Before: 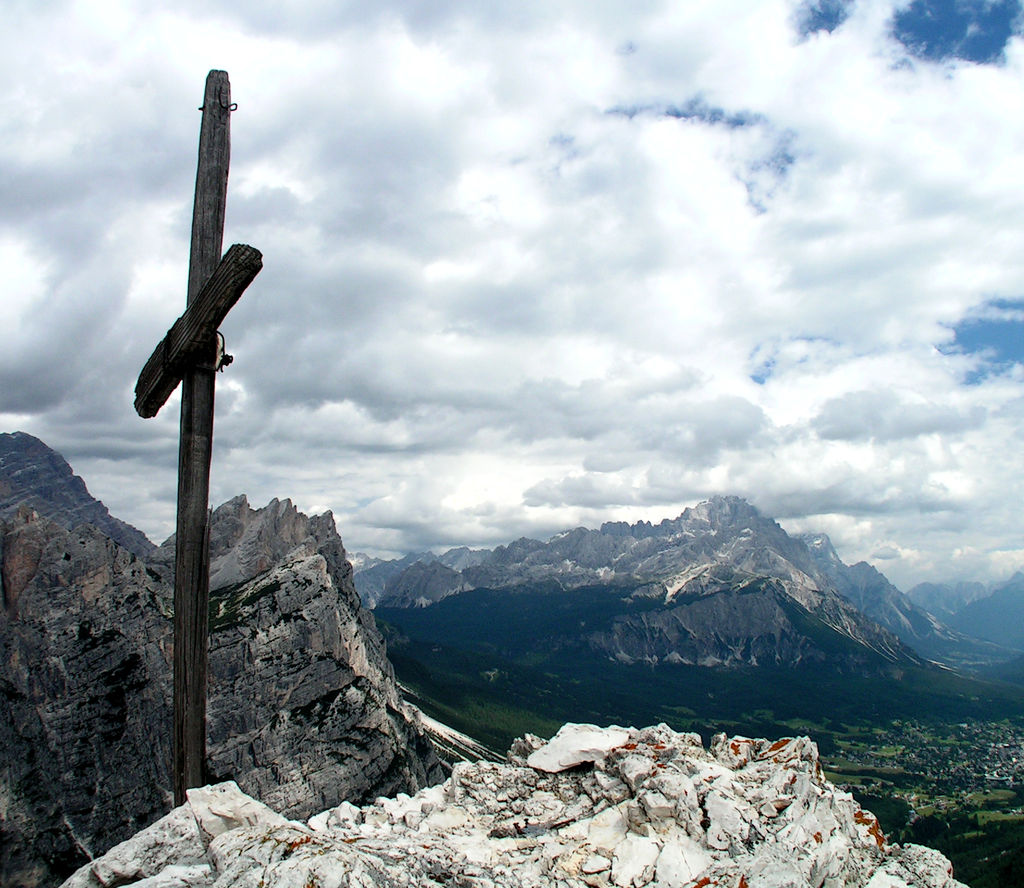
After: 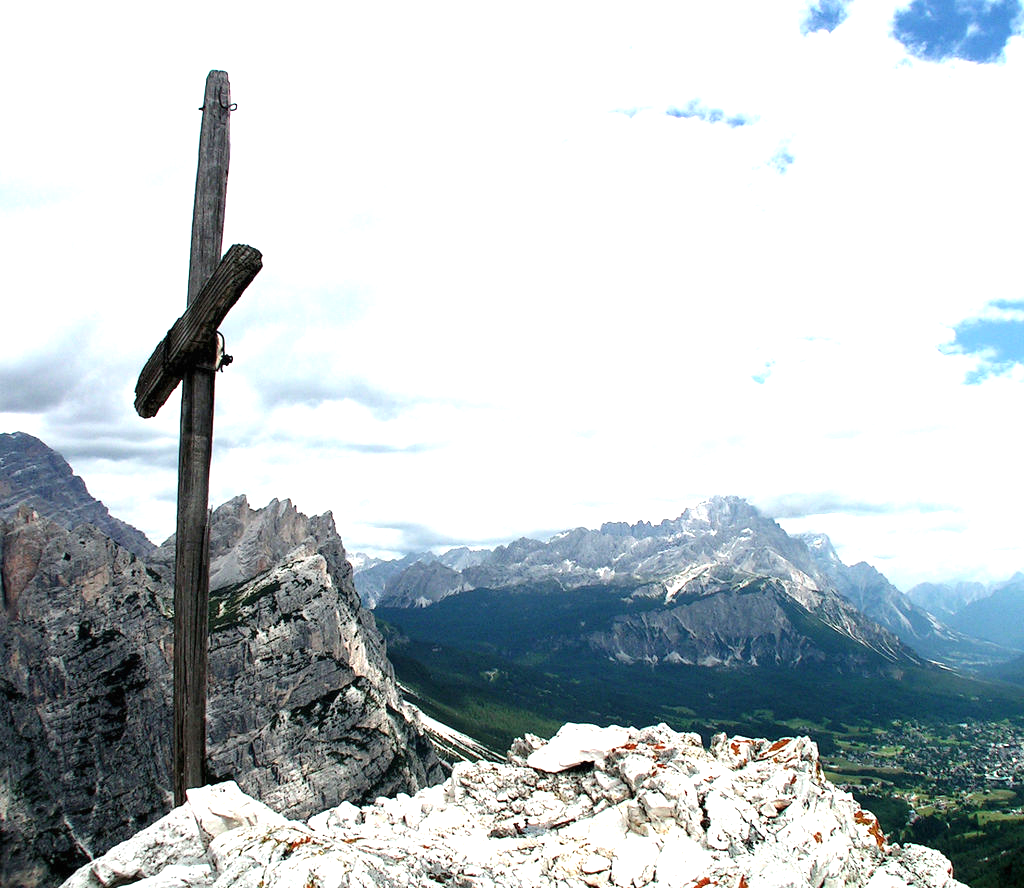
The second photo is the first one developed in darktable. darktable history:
exposure: black level correction 0, exposure 1.1 EV, compensate exposure bias true, compensate highlight preservation false
color balance rgb: linear chroma grading › shadows -3%, linear chroma grading › highlights -4%
